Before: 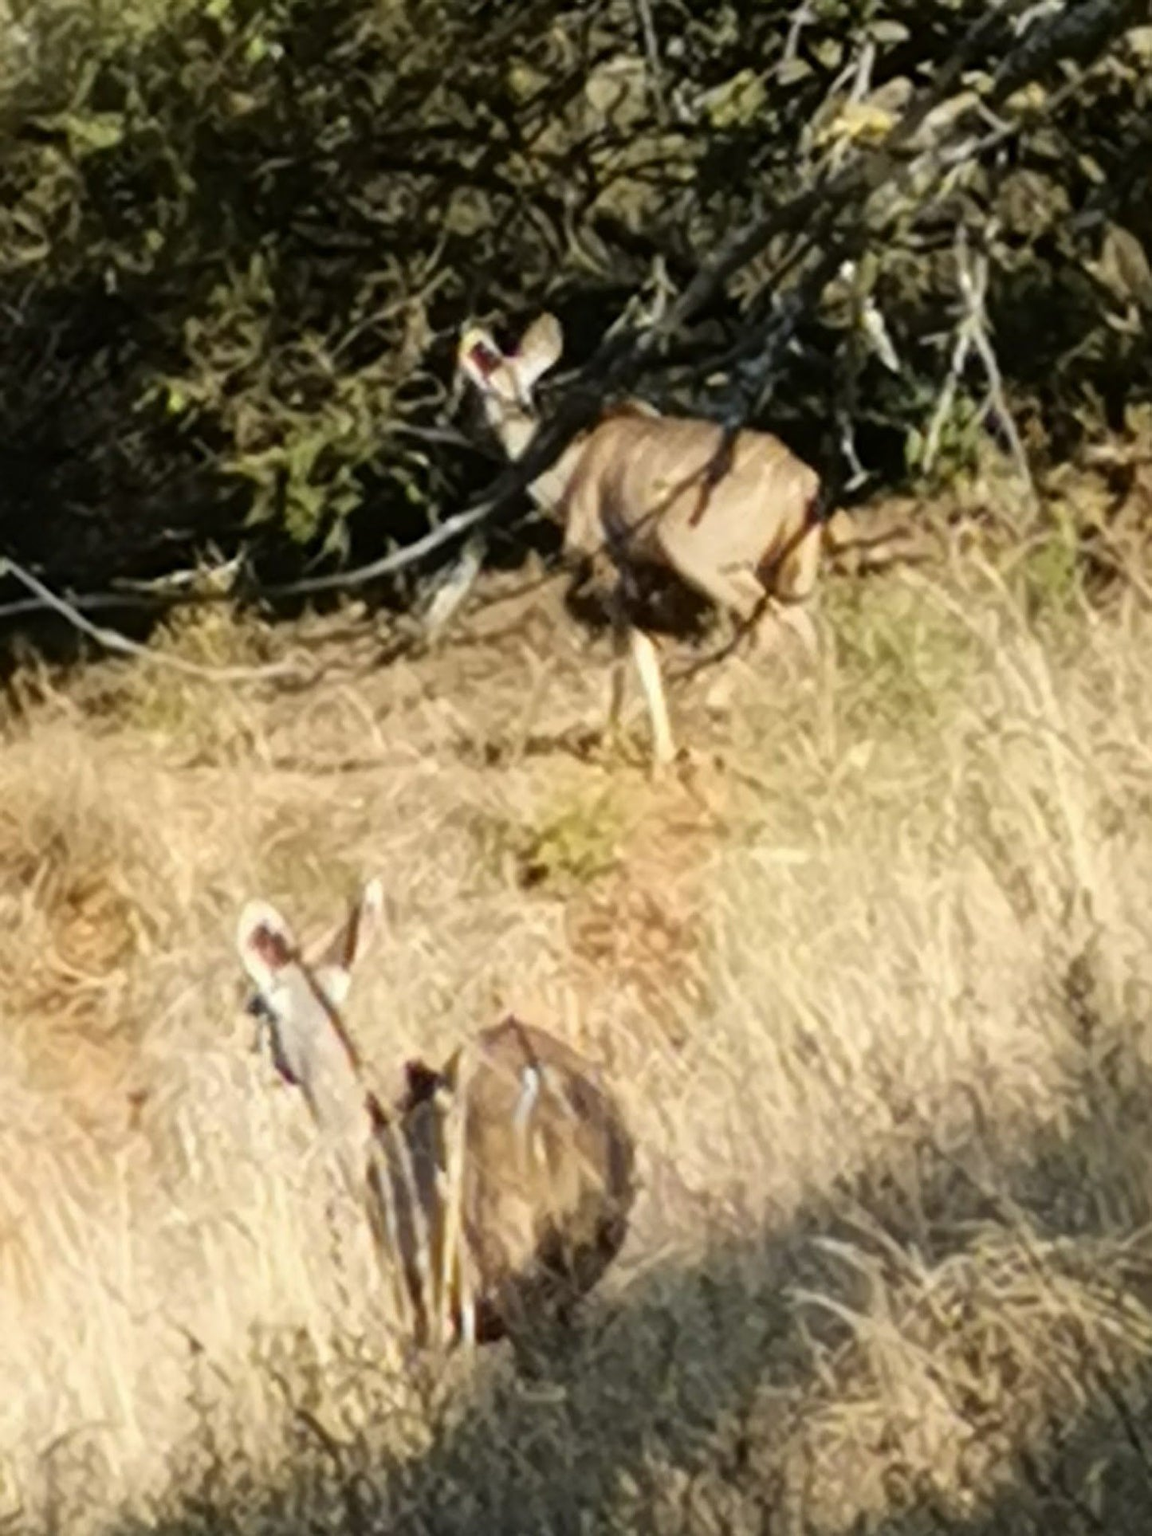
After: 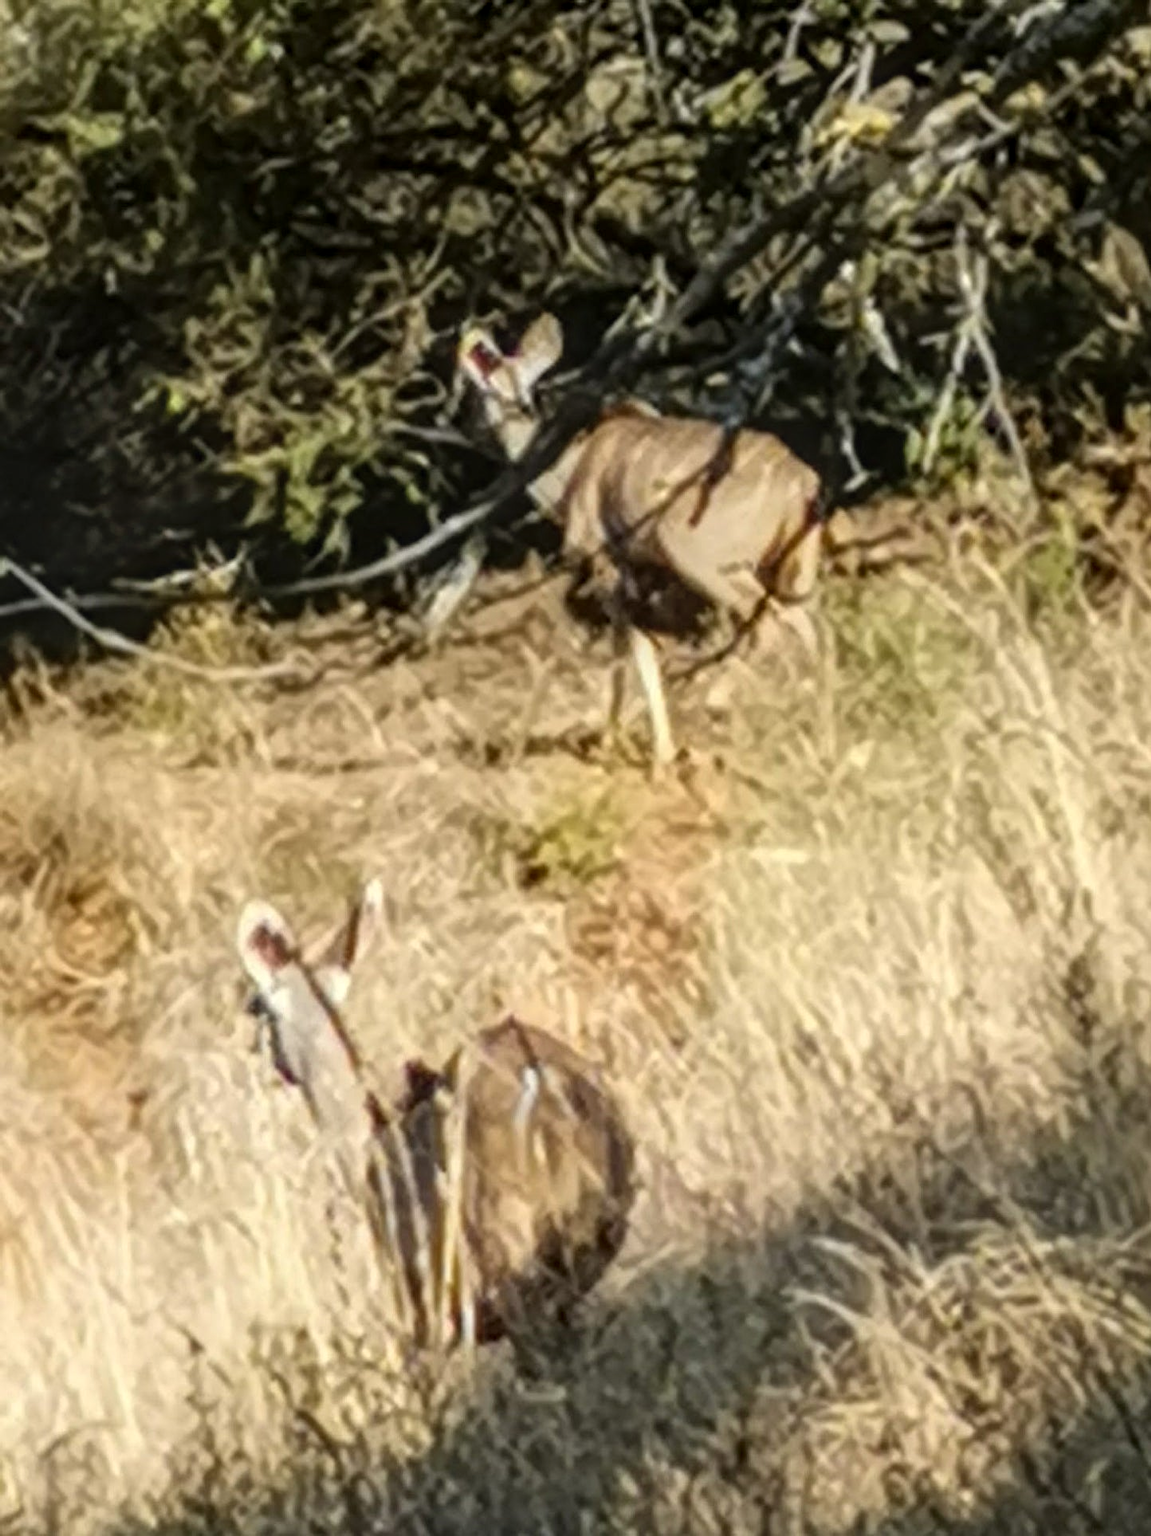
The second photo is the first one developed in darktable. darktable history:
local contrast: highlights 4%, shadows 1%, detail 134%
